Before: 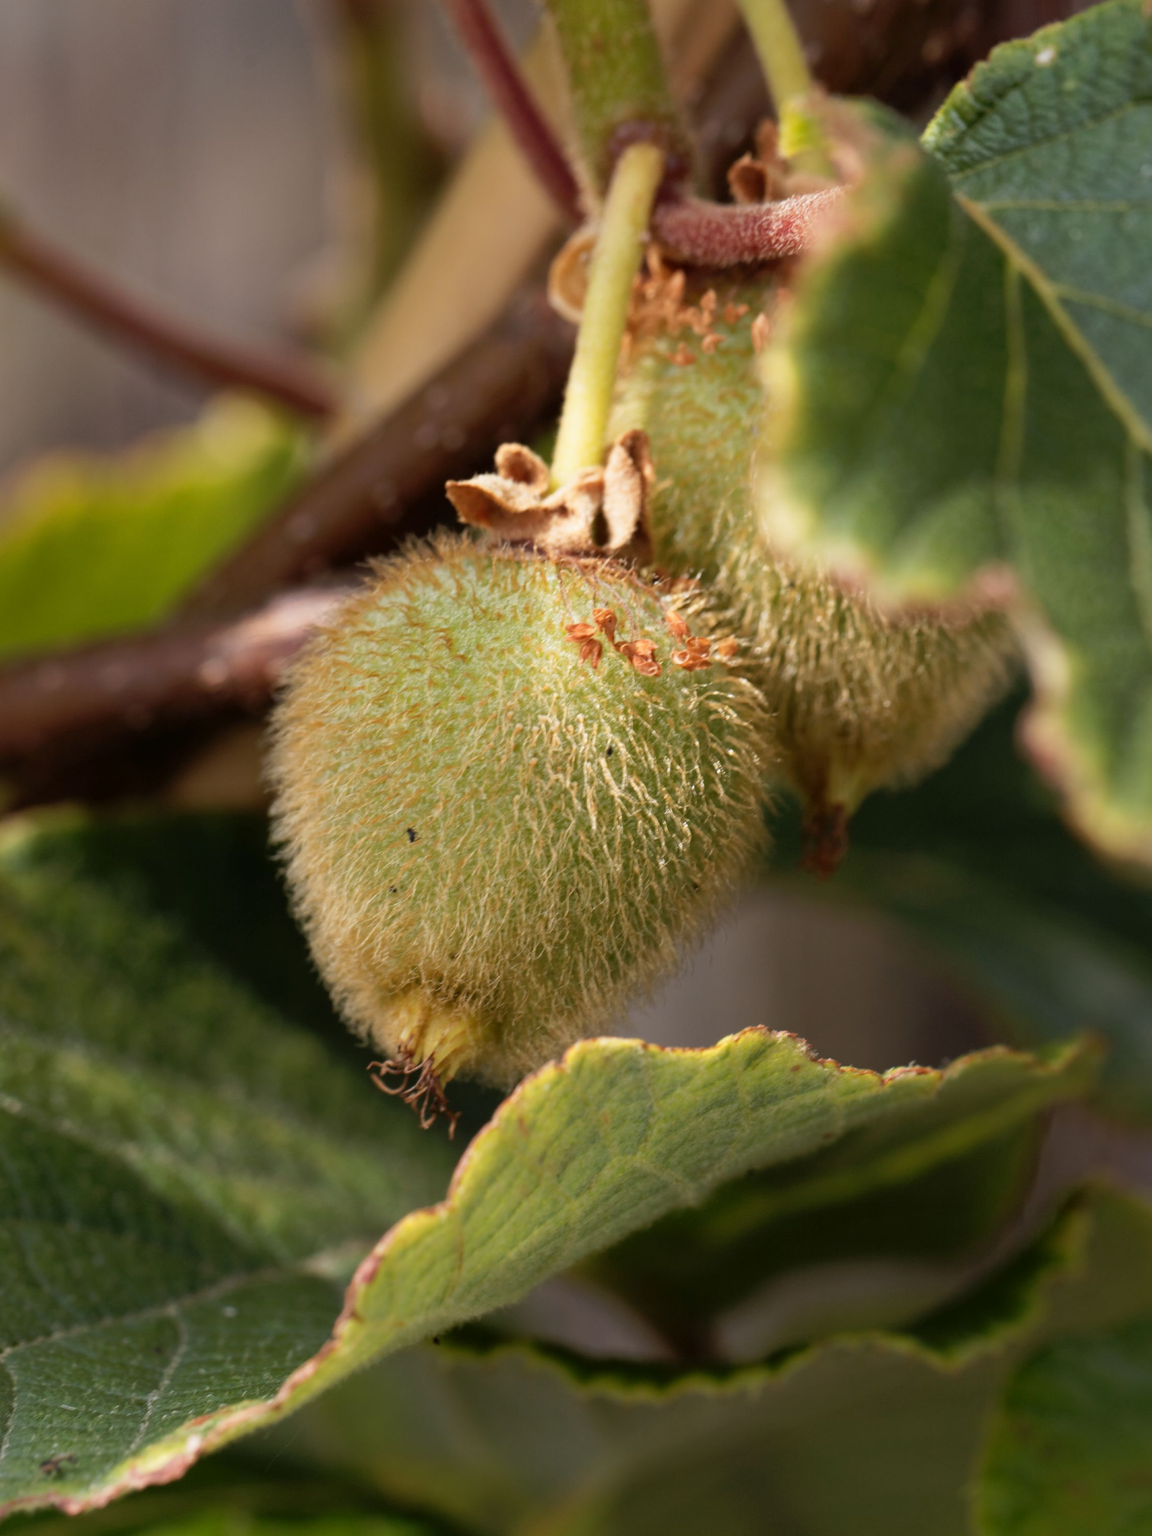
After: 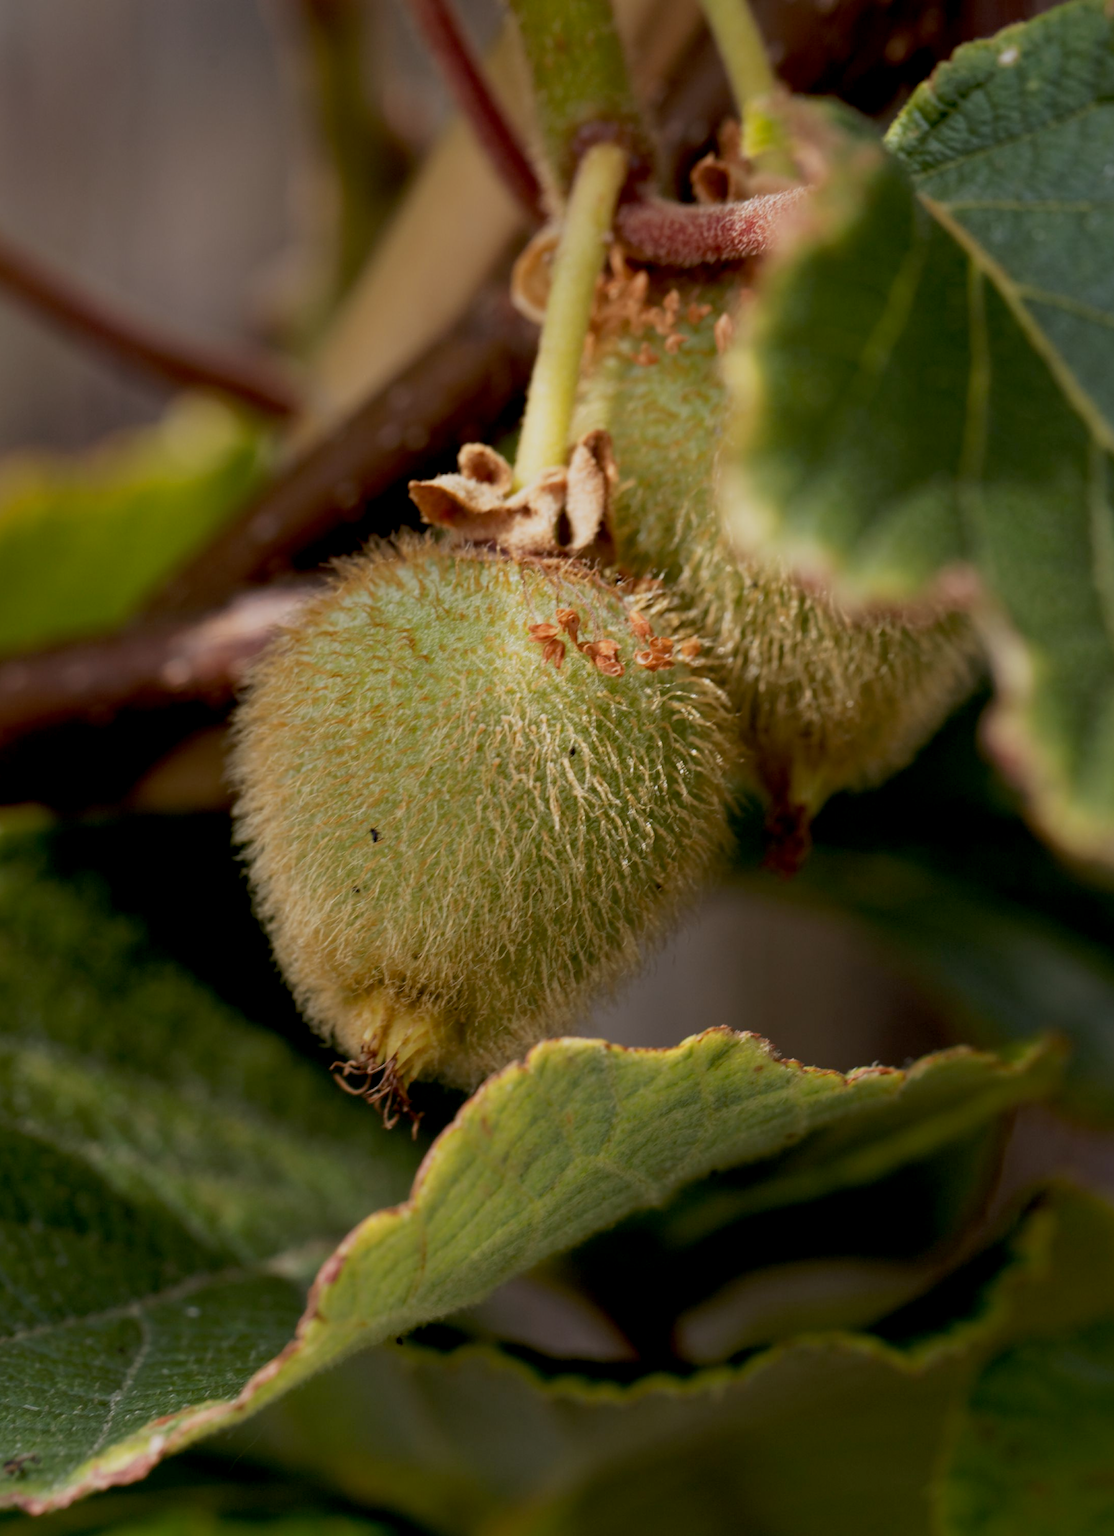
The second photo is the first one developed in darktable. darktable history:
exposure: black level correction 0.011, exposure -0.478 EV, compensate highlight preservation false
crop and rotate: left 3.238%
